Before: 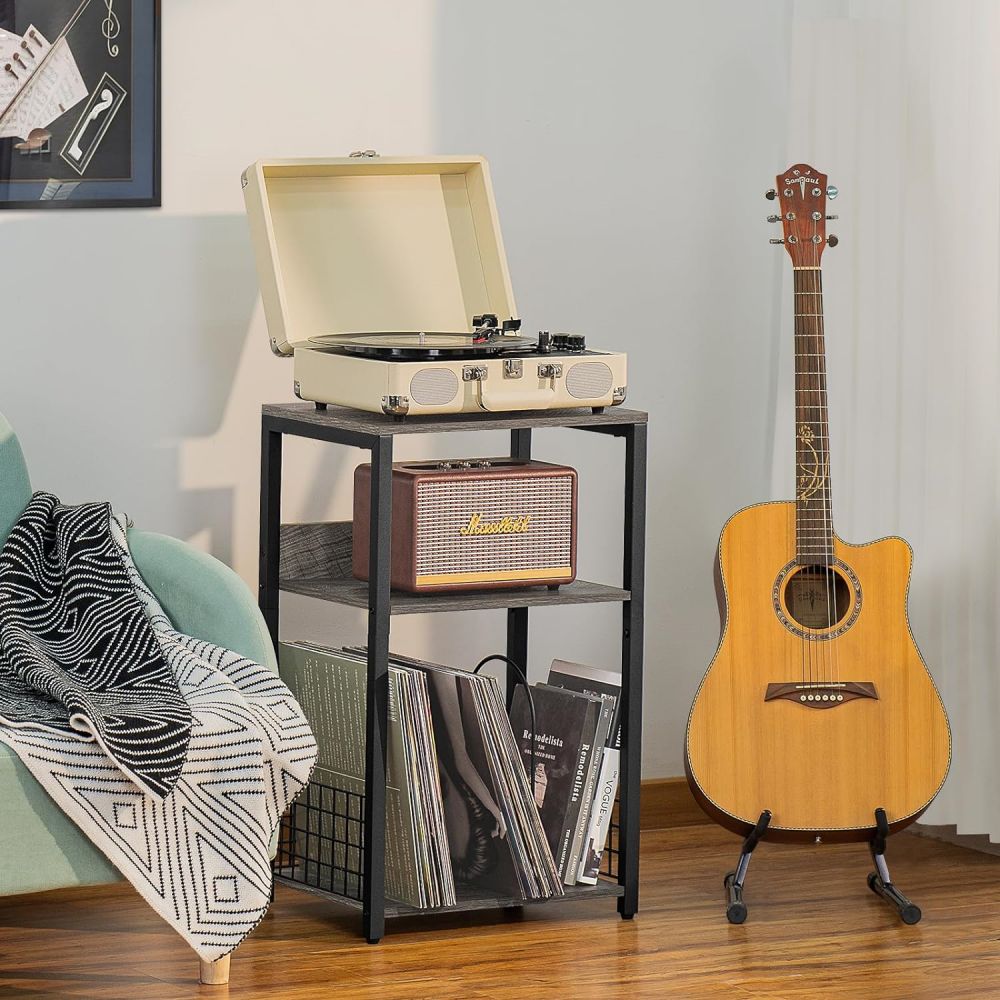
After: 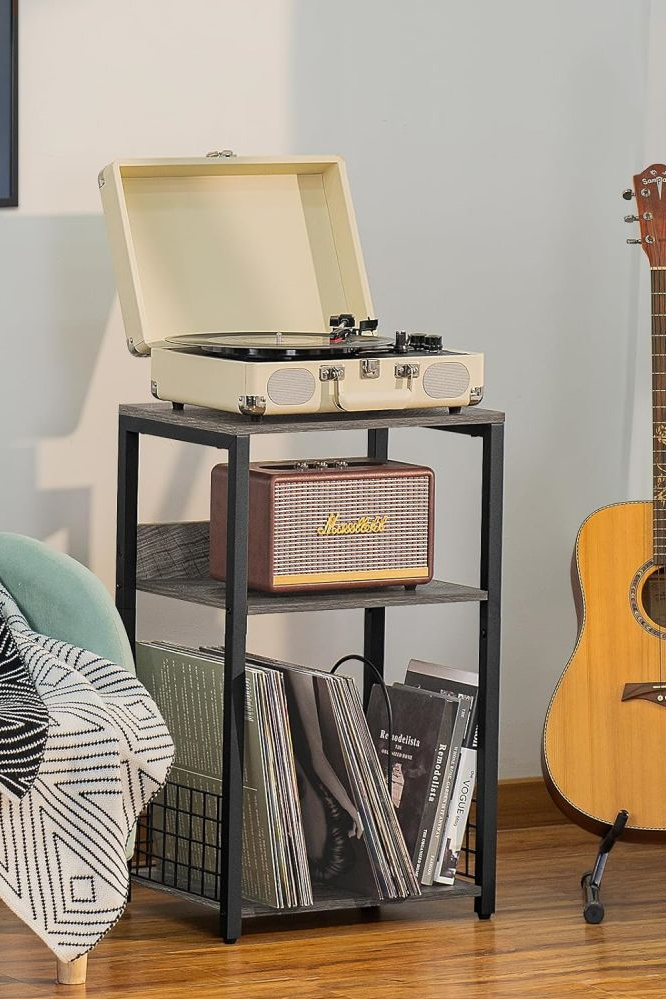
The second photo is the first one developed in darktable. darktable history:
crop and rotate: left 14.398%, right 18.971%
